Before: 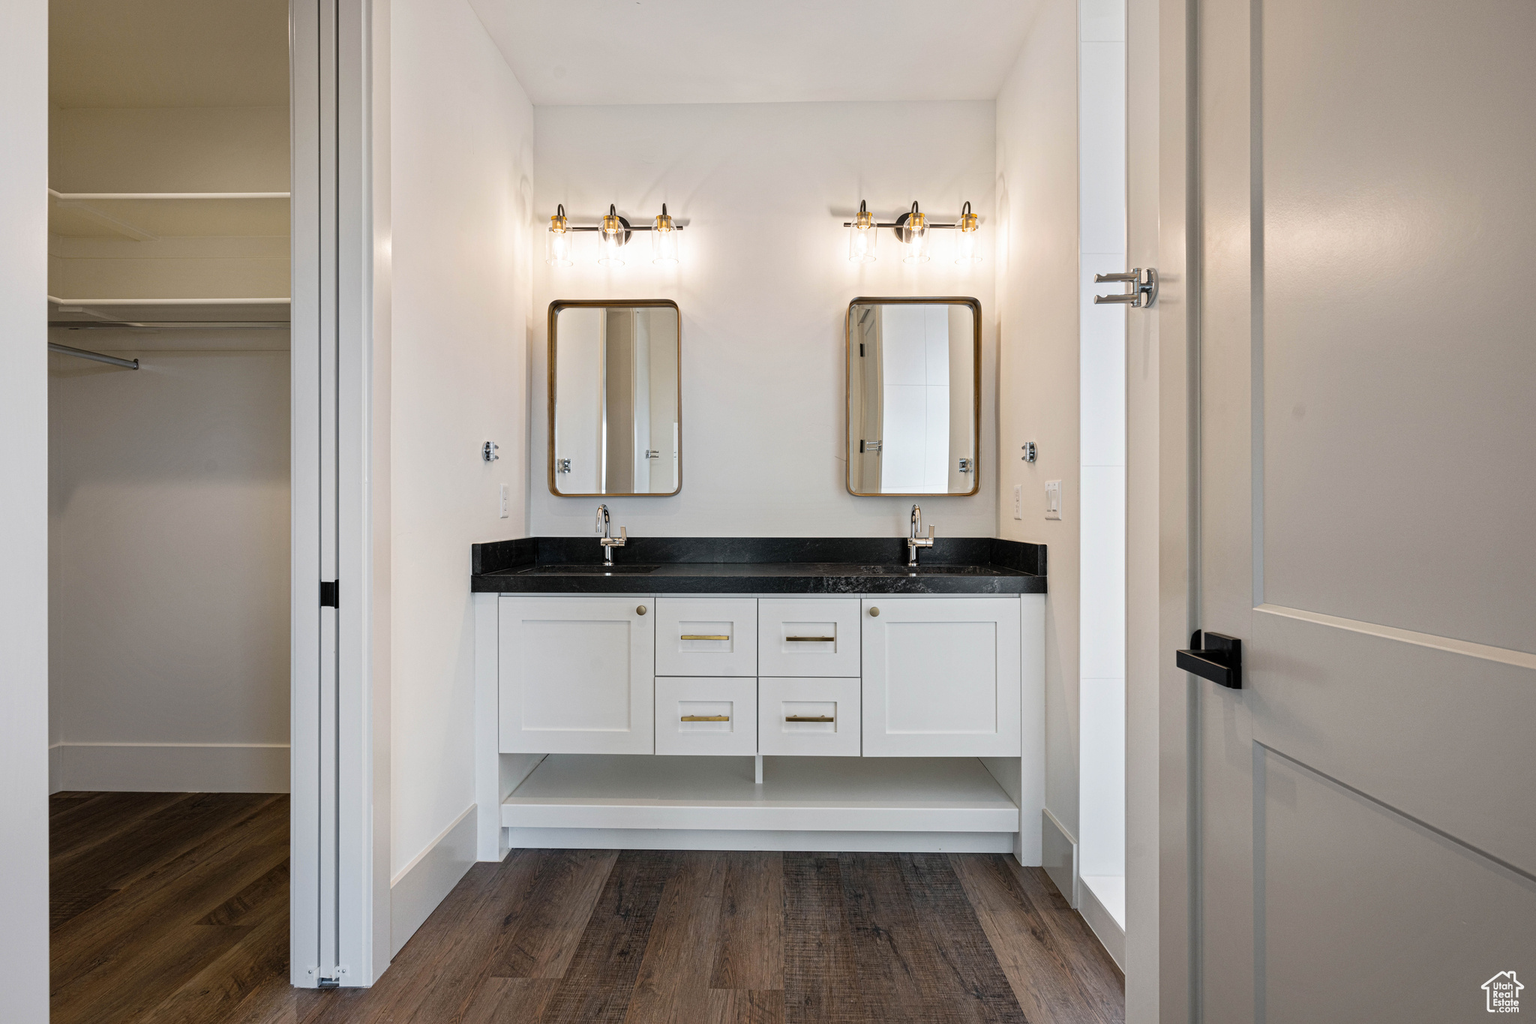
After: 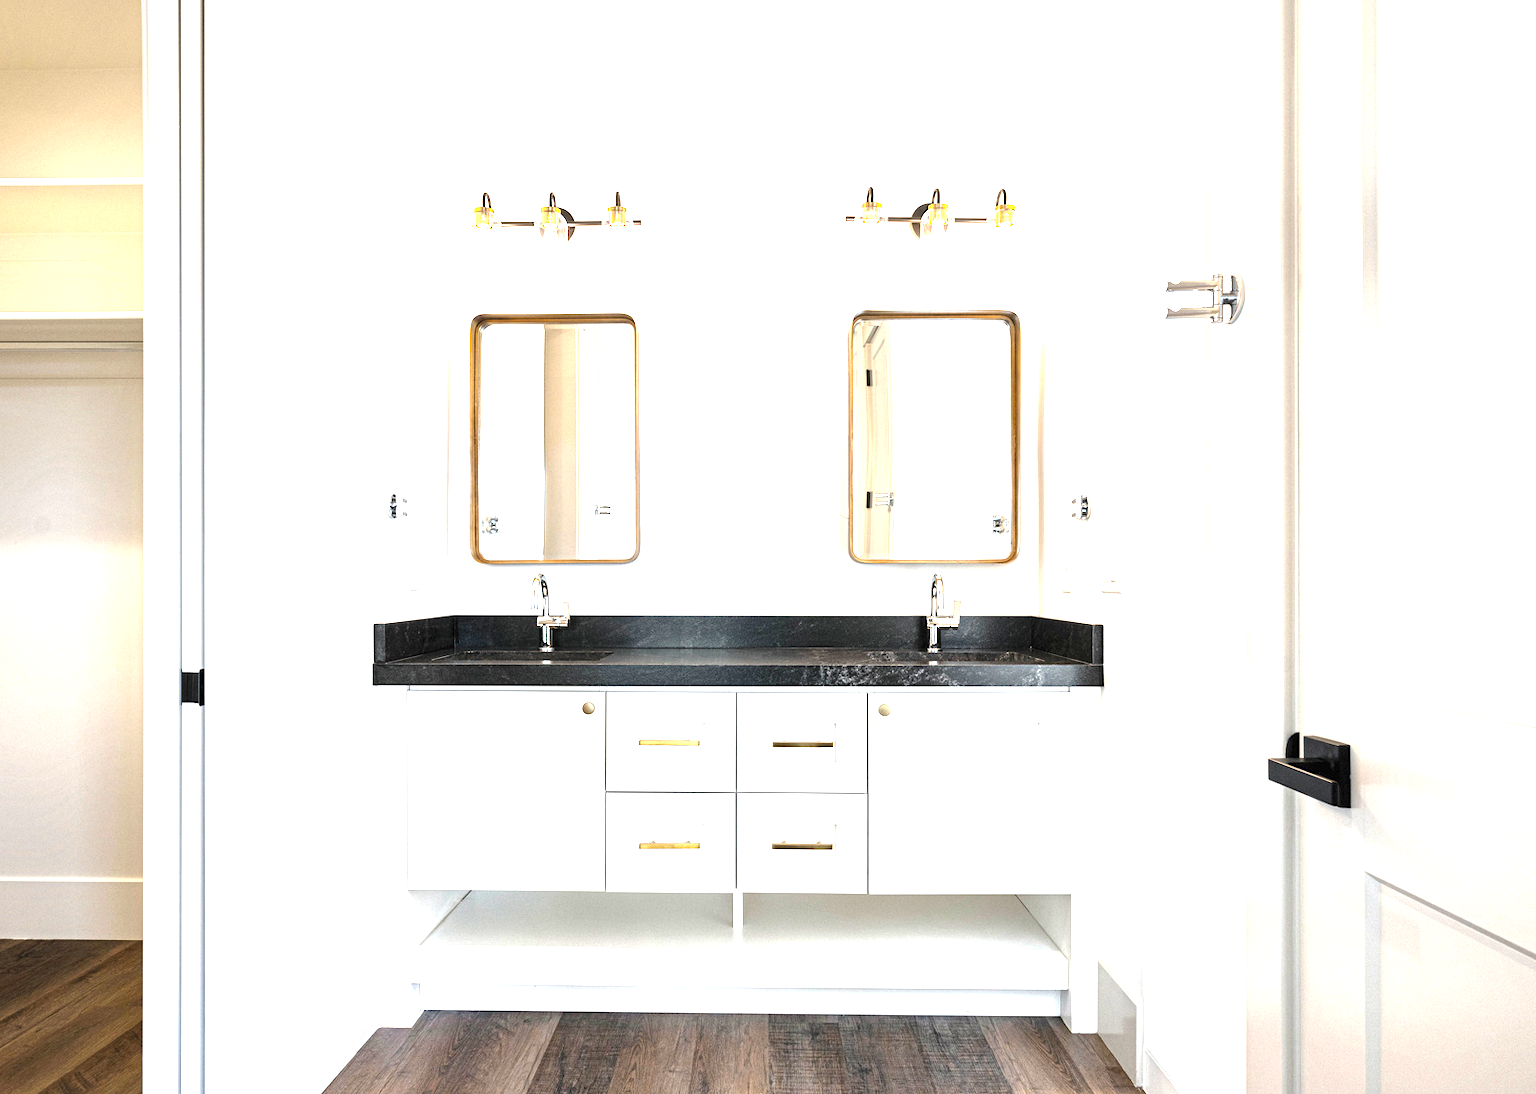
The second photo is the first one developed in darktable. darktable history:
crop: left 11.61%, top 5.172%, right 9.582%, bottom 10.608%
exposure: black level correction 0, exposure 1.95 EV, compensate exposure bias true, compensate highlight preservation false
tone equalizer: edges refinement/feathering 500, mask exposure compensation -1.57 EV, preserve details no
